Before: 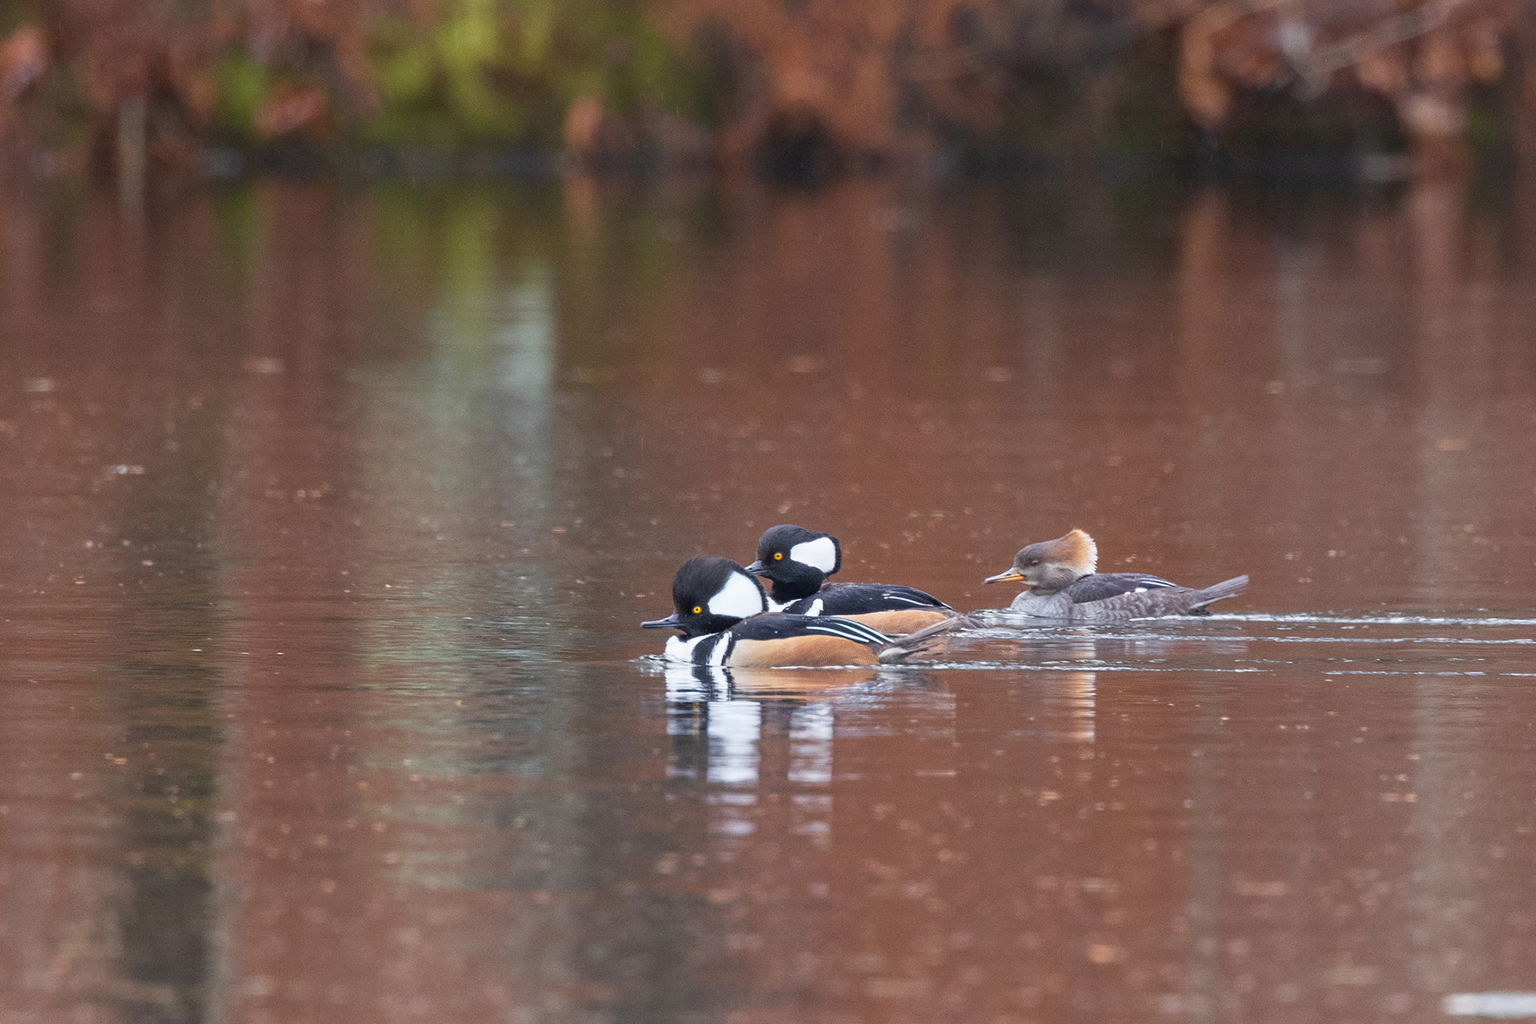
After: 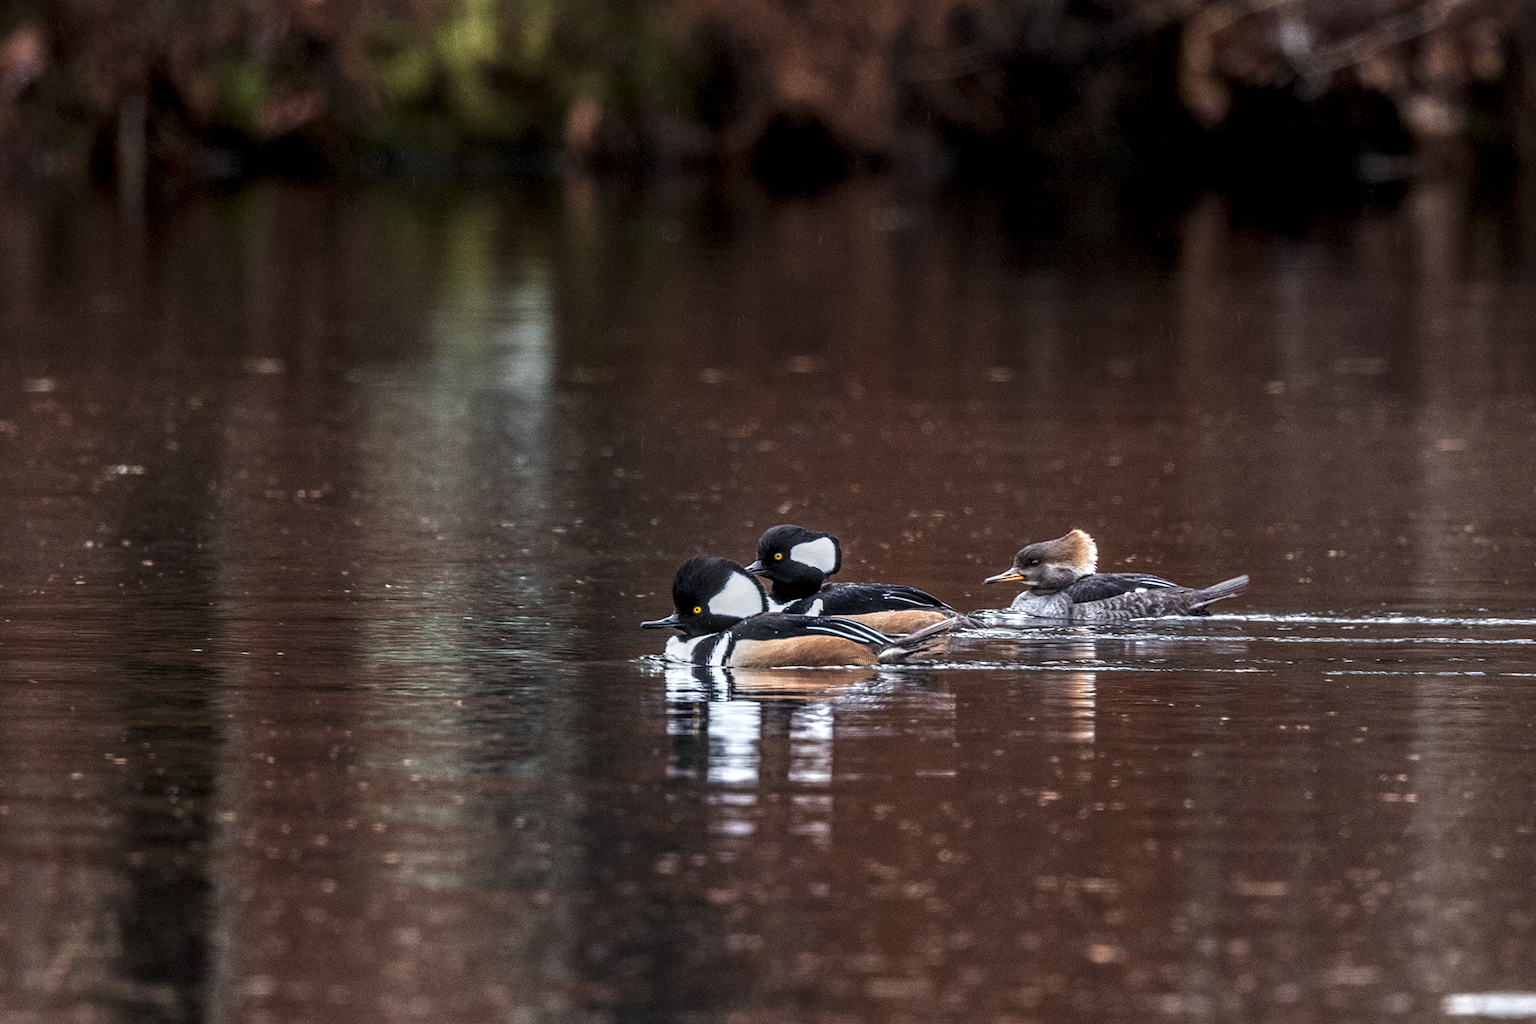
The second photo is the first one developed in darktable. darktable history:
contrast brightness saturation: saturation 0.18
levels: levels [0, 0.618, 1]
local contrast: highlights 0%, shadows 0%, detail 182%
